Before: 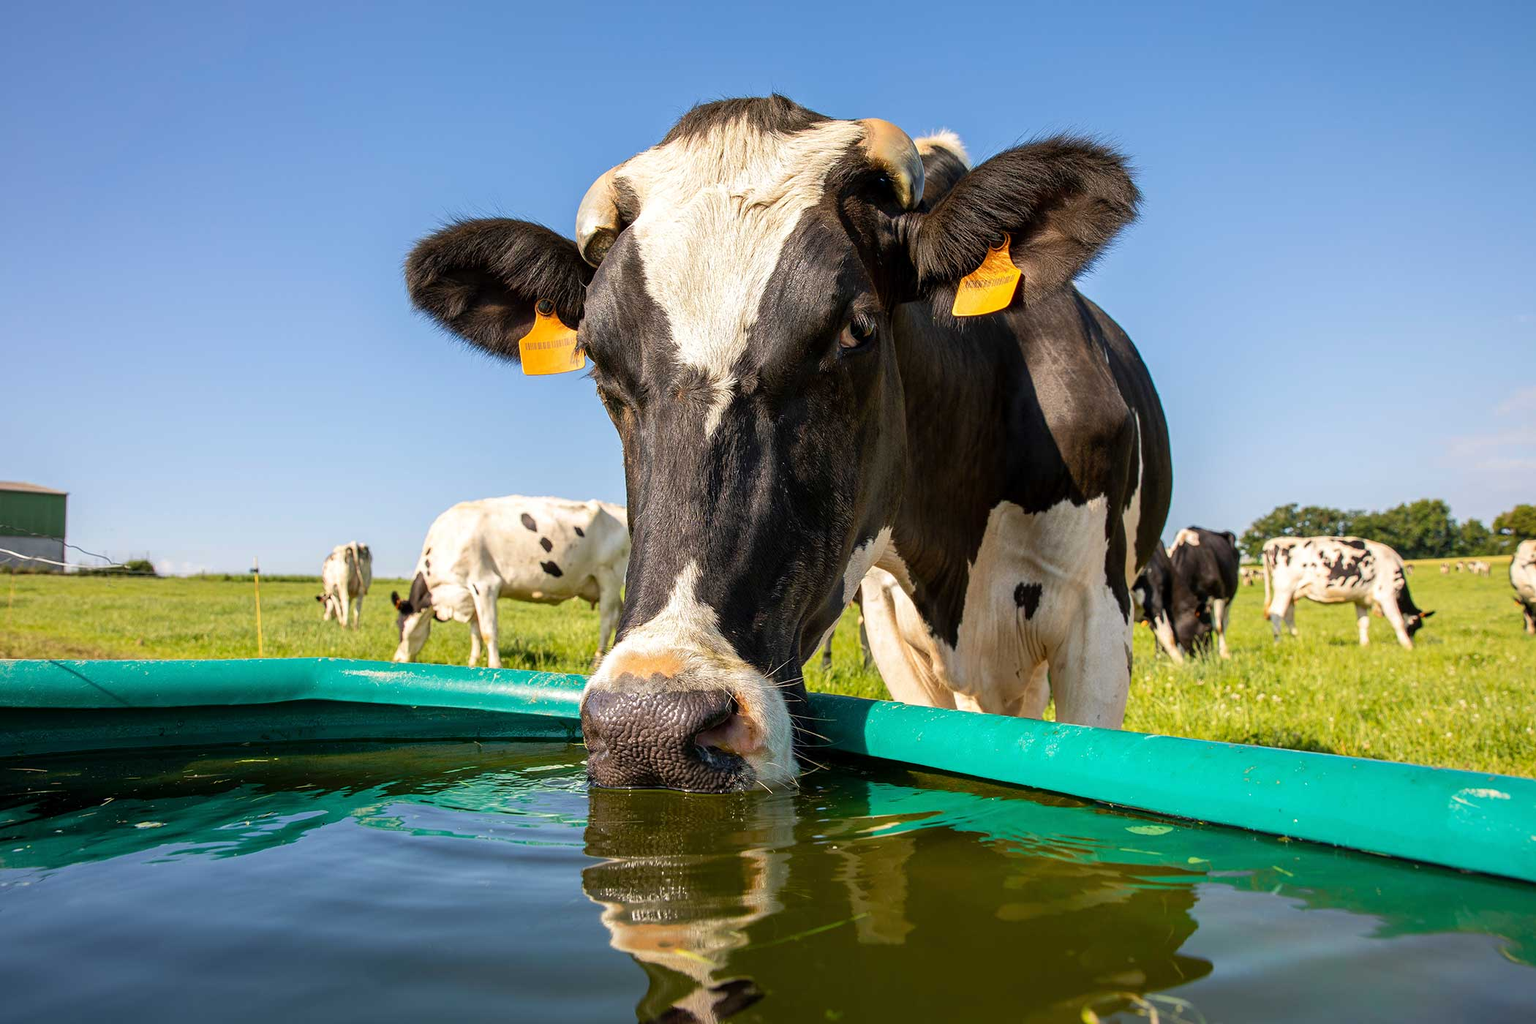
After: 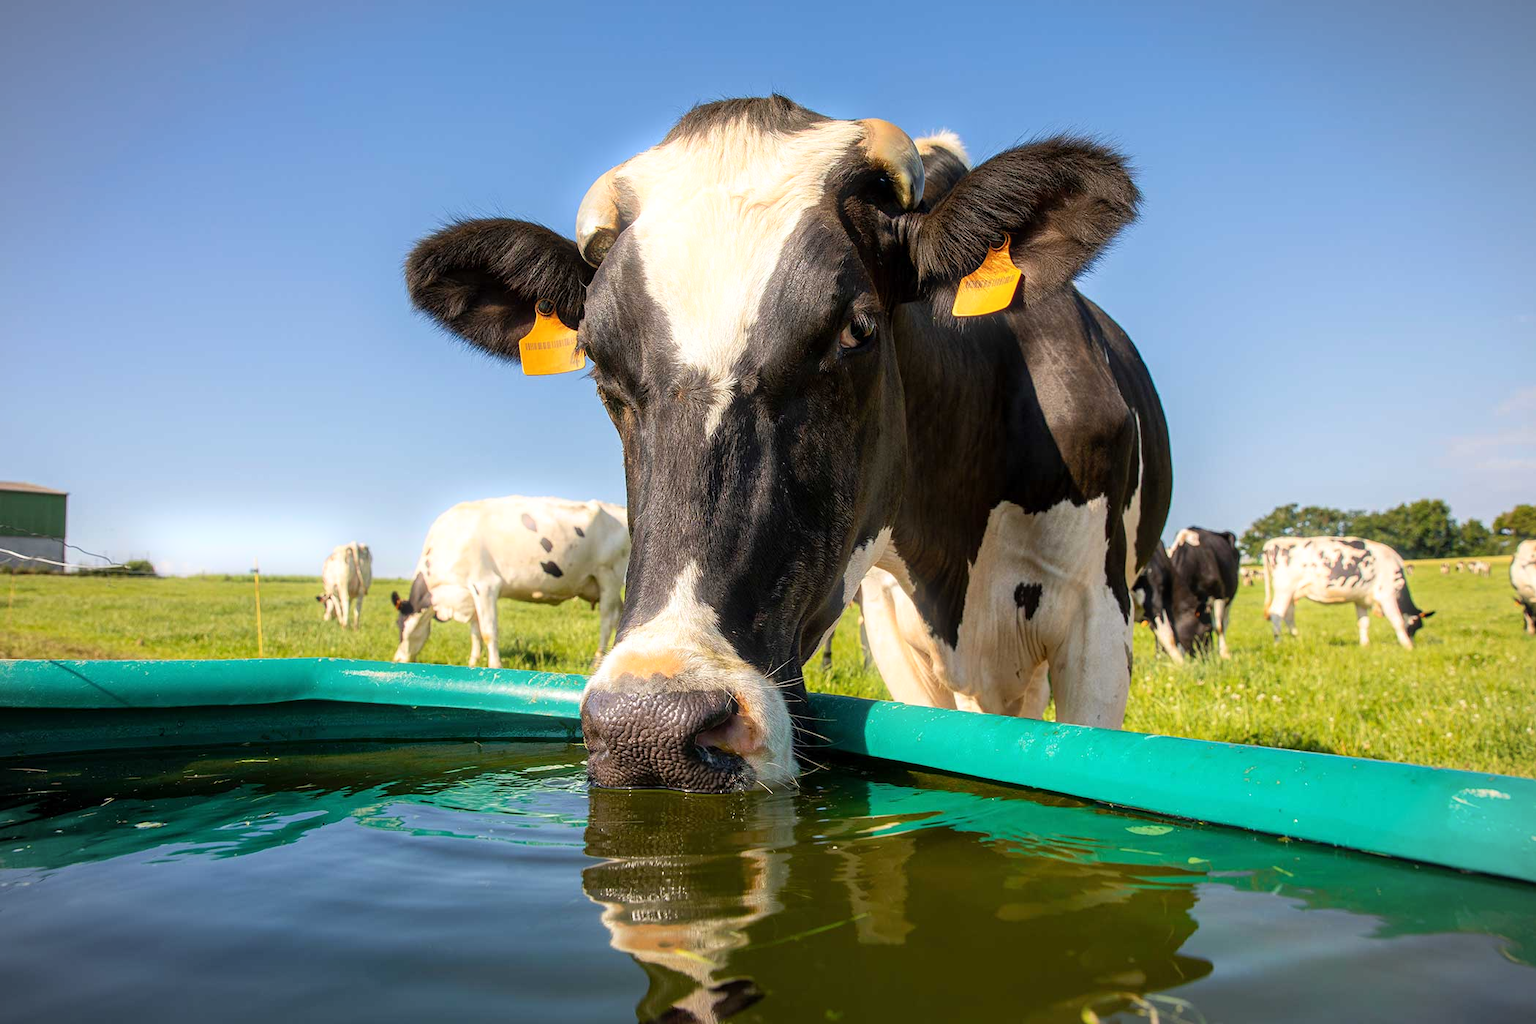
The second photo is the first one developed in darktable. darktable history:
bloom: size 5%, threshold 95%, strength 15%
vignetting: fall-off start 100%, brightness -0.282, width/height ratio 1.31
